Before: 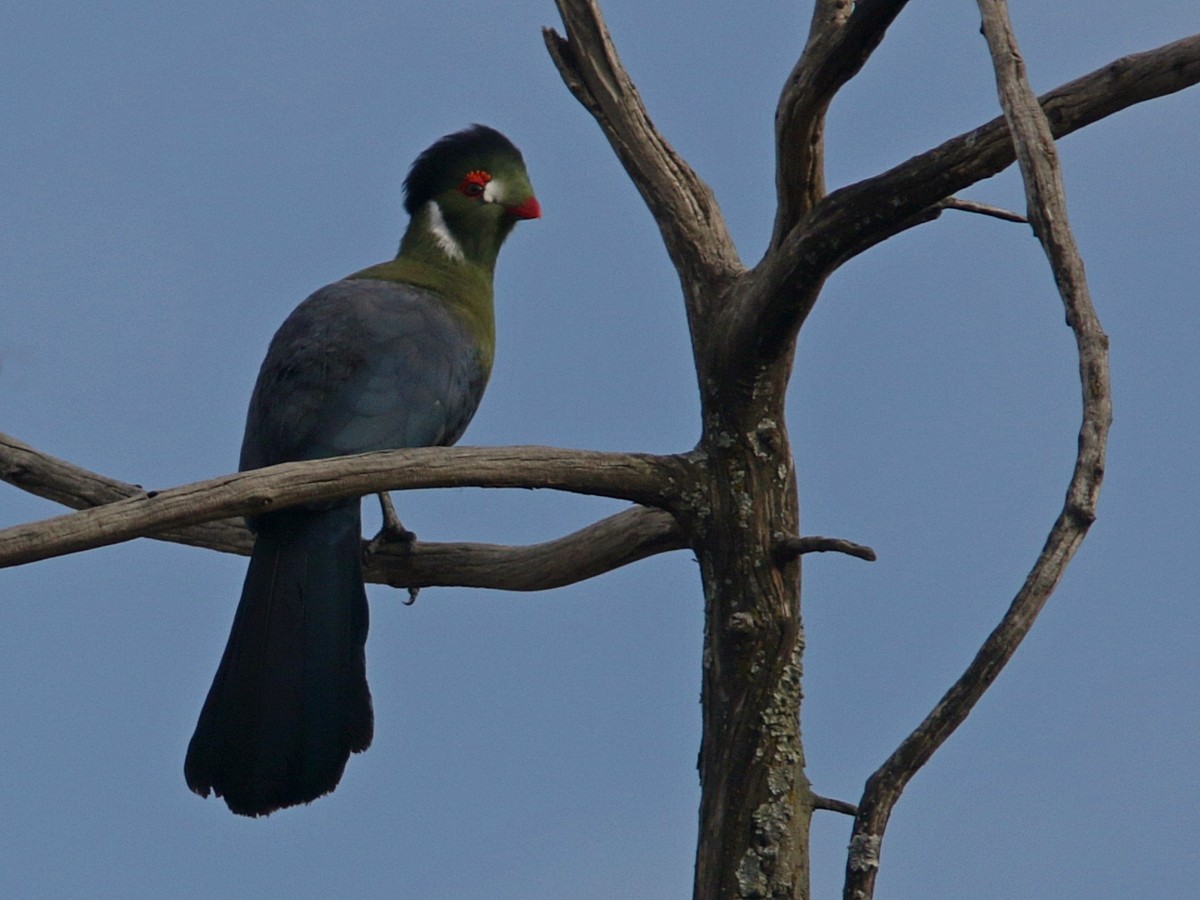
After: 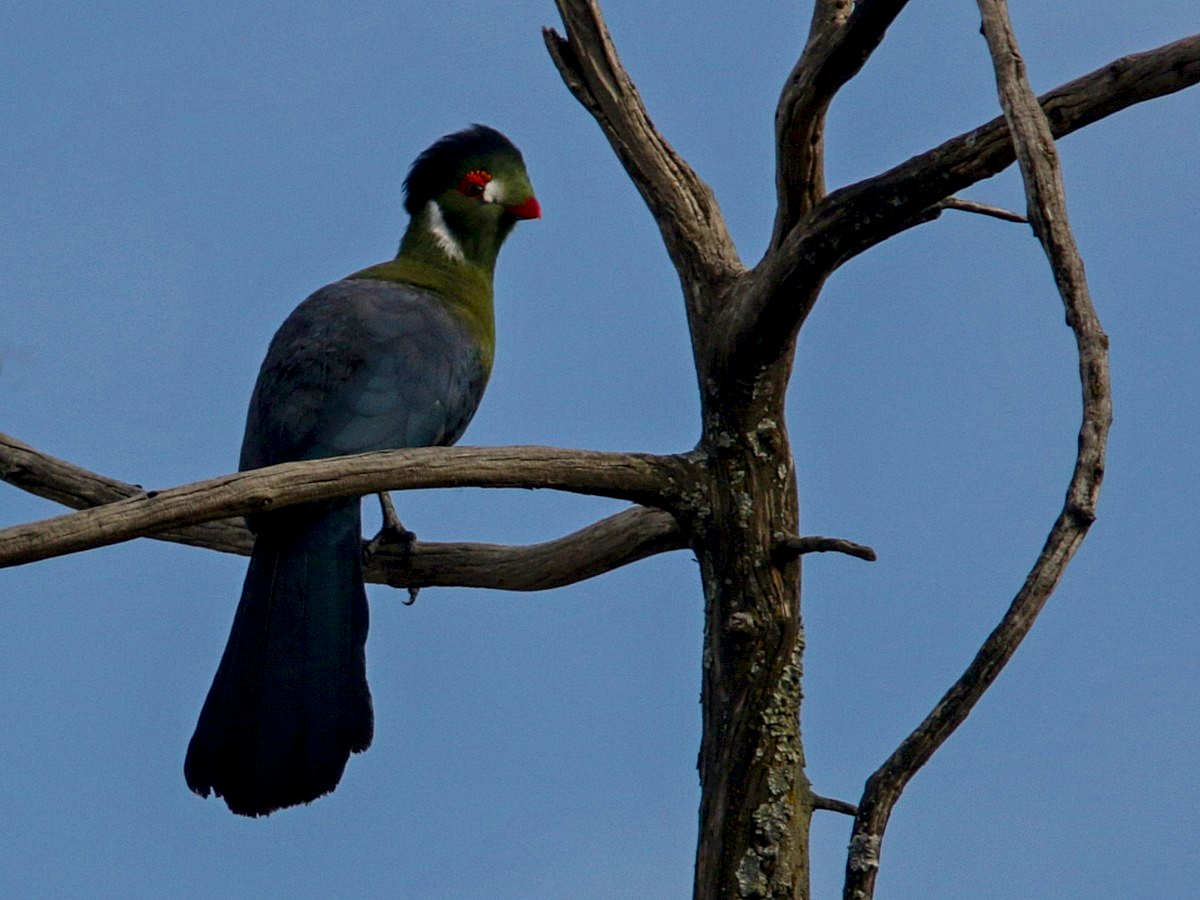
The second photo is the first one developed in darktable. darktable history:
local contrast: detail 144%
color balance rgb: perceptual saturation grading › global saturation 30.601%, global vibrance 20%
